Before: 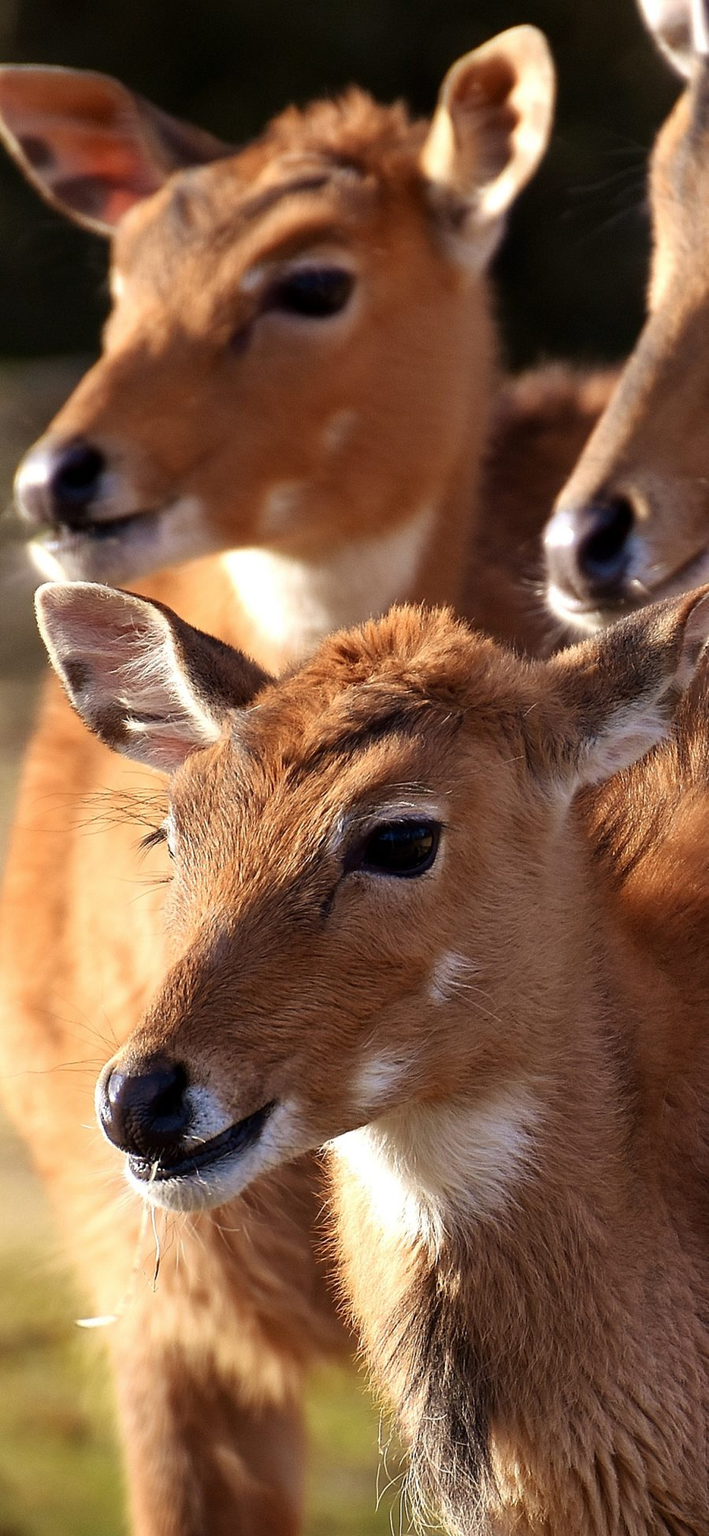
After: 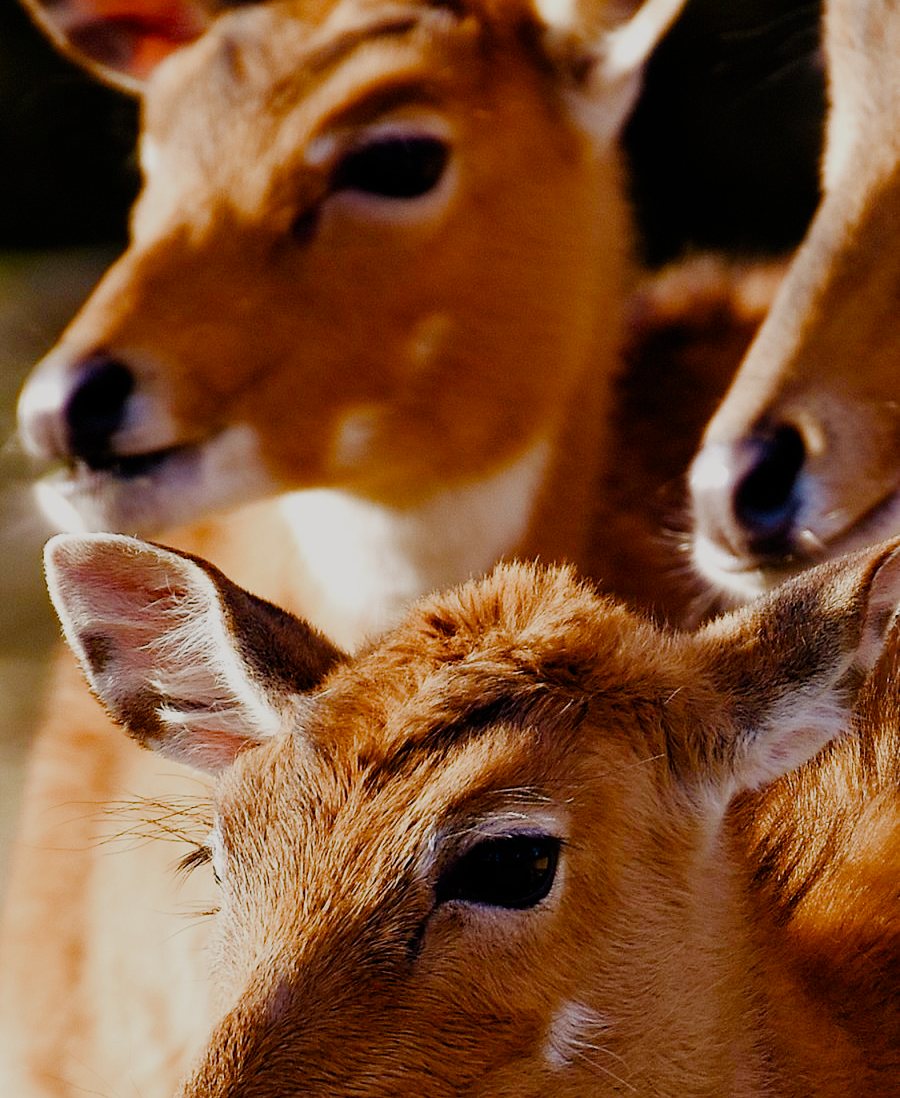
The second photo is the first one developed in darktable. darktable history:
color balance rgb: shadows lift › hue 85.73°, highlights gain › luminance 7.607%, highlights gain › chroma 0.961%, highlights gain › hue 50.09°, perceptual saturation grading › global saturation 24.62%, perceptual saturation grading › highlights -51.1%, perceptual saturation grading › mid-tones 19.487%, perceptual saturation grading › shadows 61.438%
crop and rotate: top 10.527%, bottom 33.121%
filmic rgb: black relative exposure -7.65 EV, white relative exposure 4.56 EV, hardness 3.61, add noise in highlights 0.001, preserve chrominance no, color science v3 (2019), use custom middle-gray values true, iterations of high-quality reconstruction 0, contrast in highlights soft
